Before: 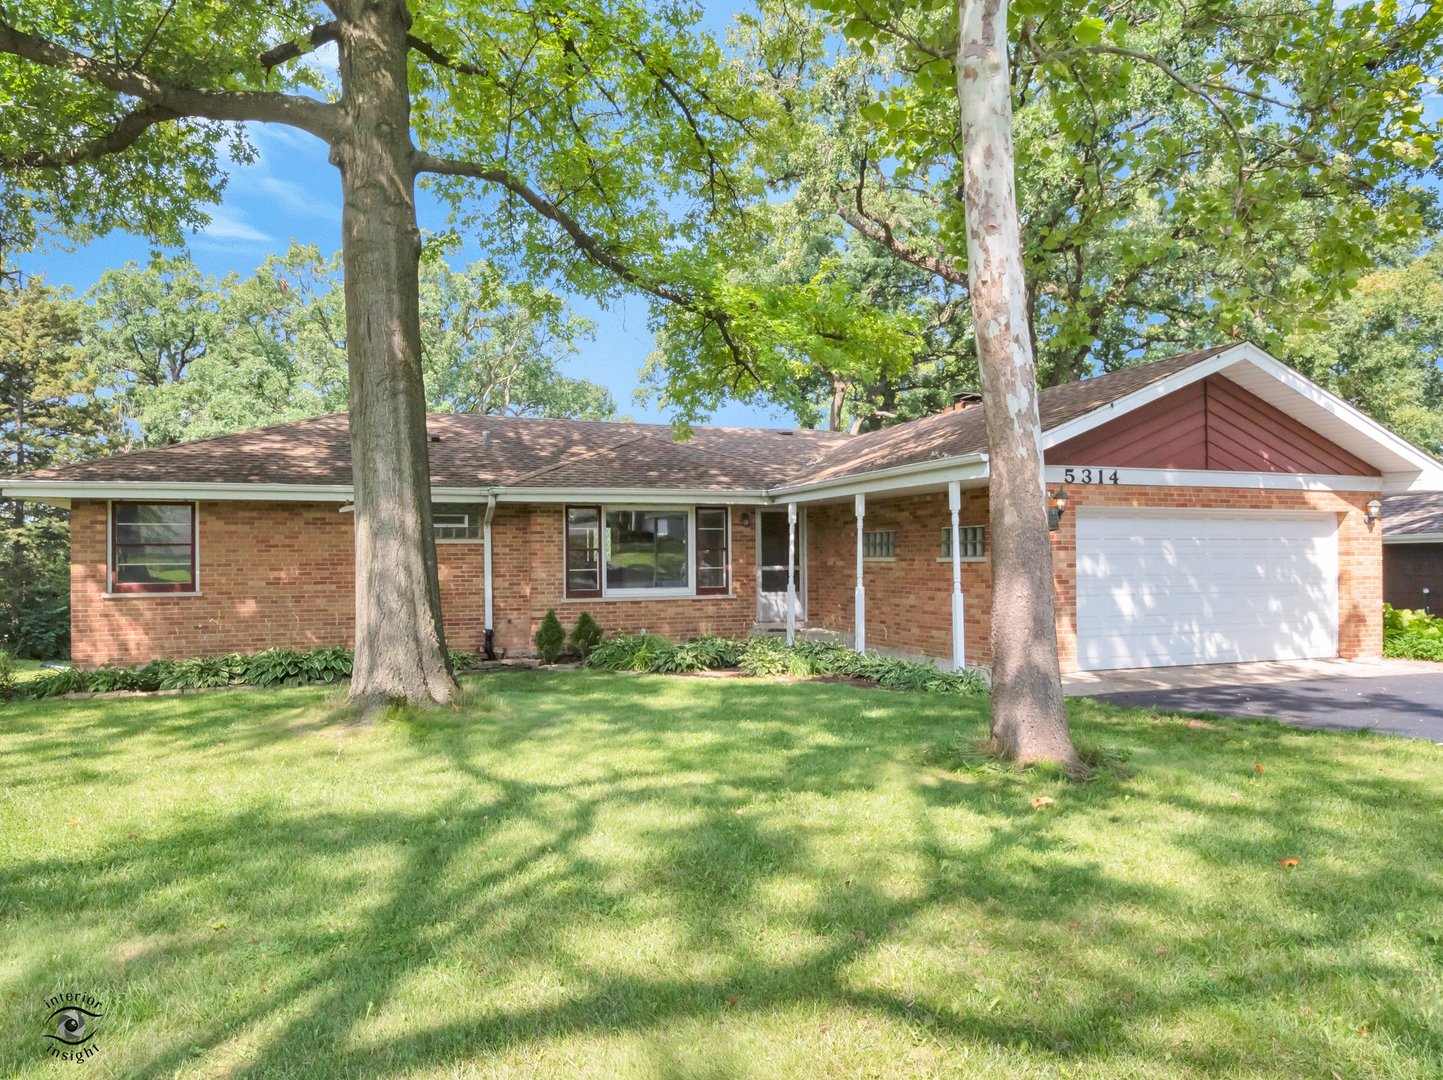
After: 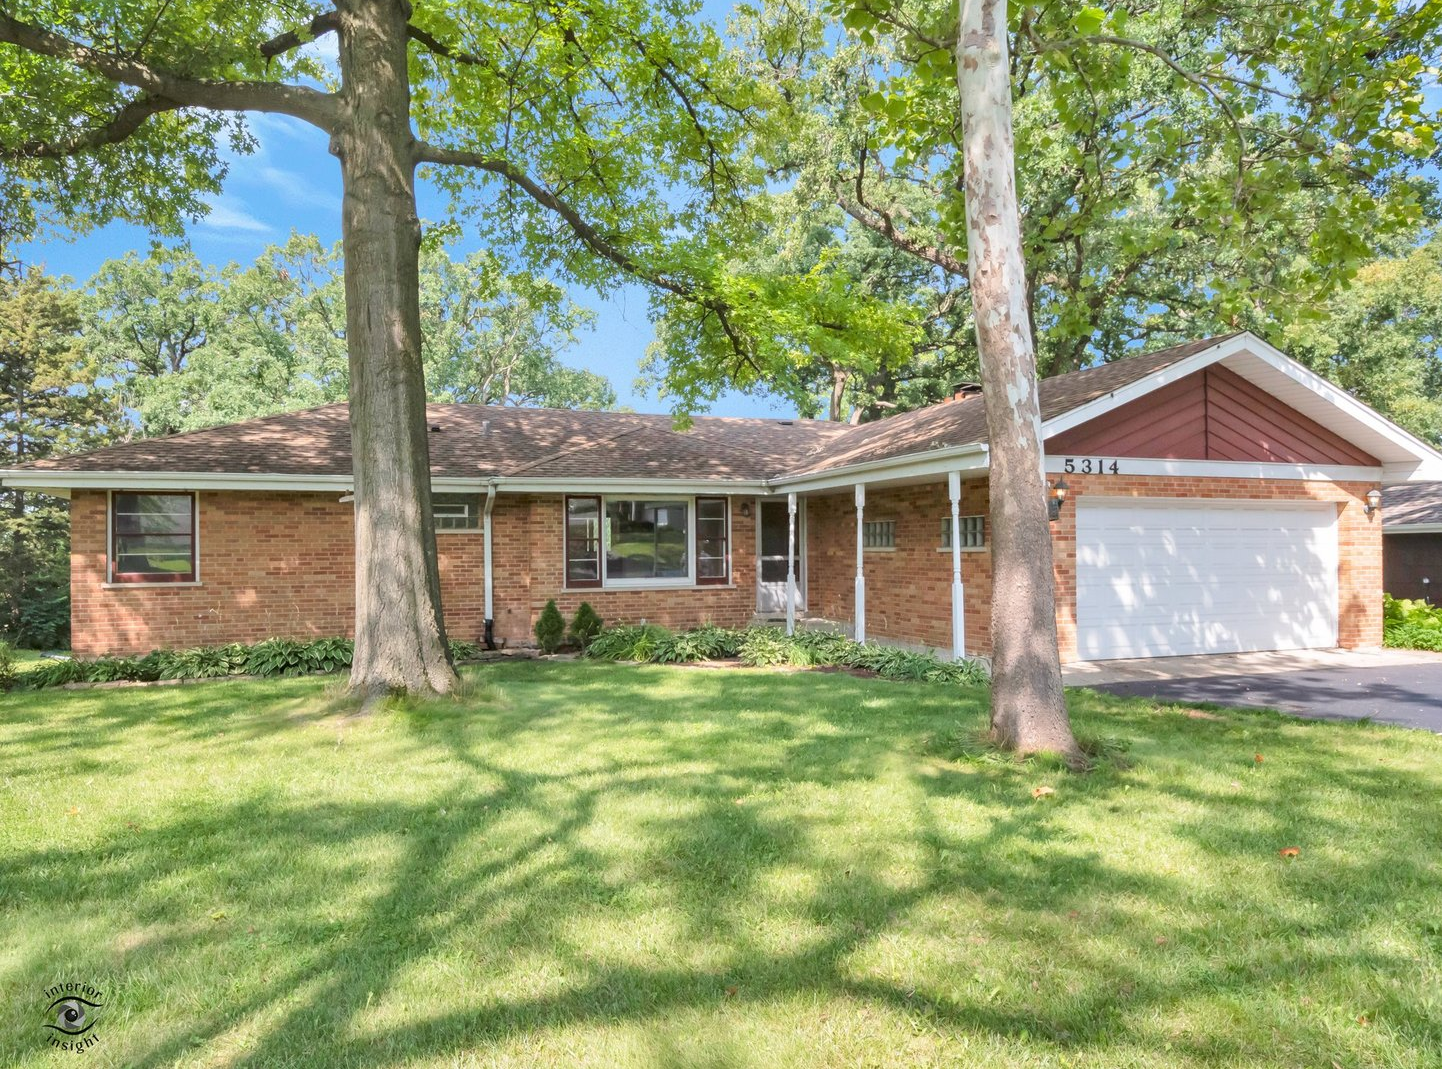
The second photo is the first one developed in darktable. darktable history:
crop: top 0.992%, right 0.045%
